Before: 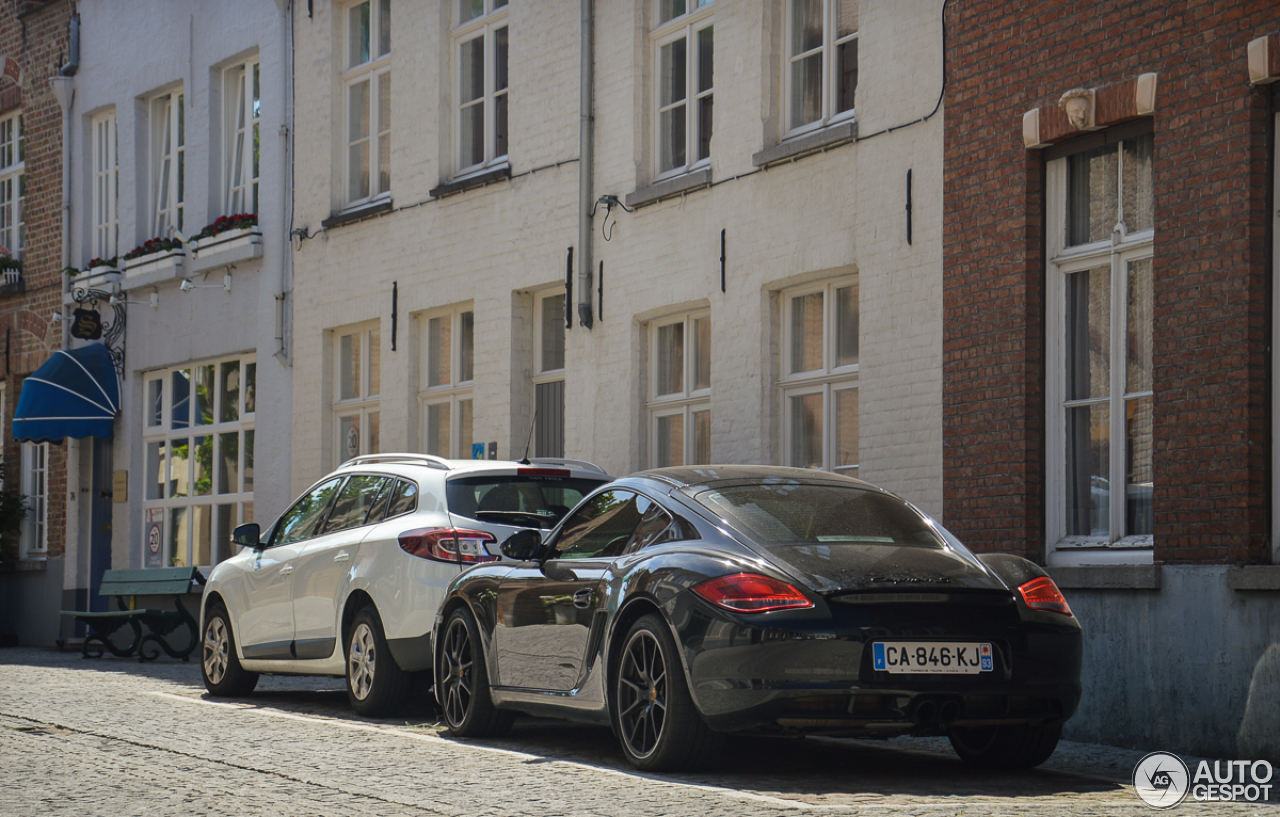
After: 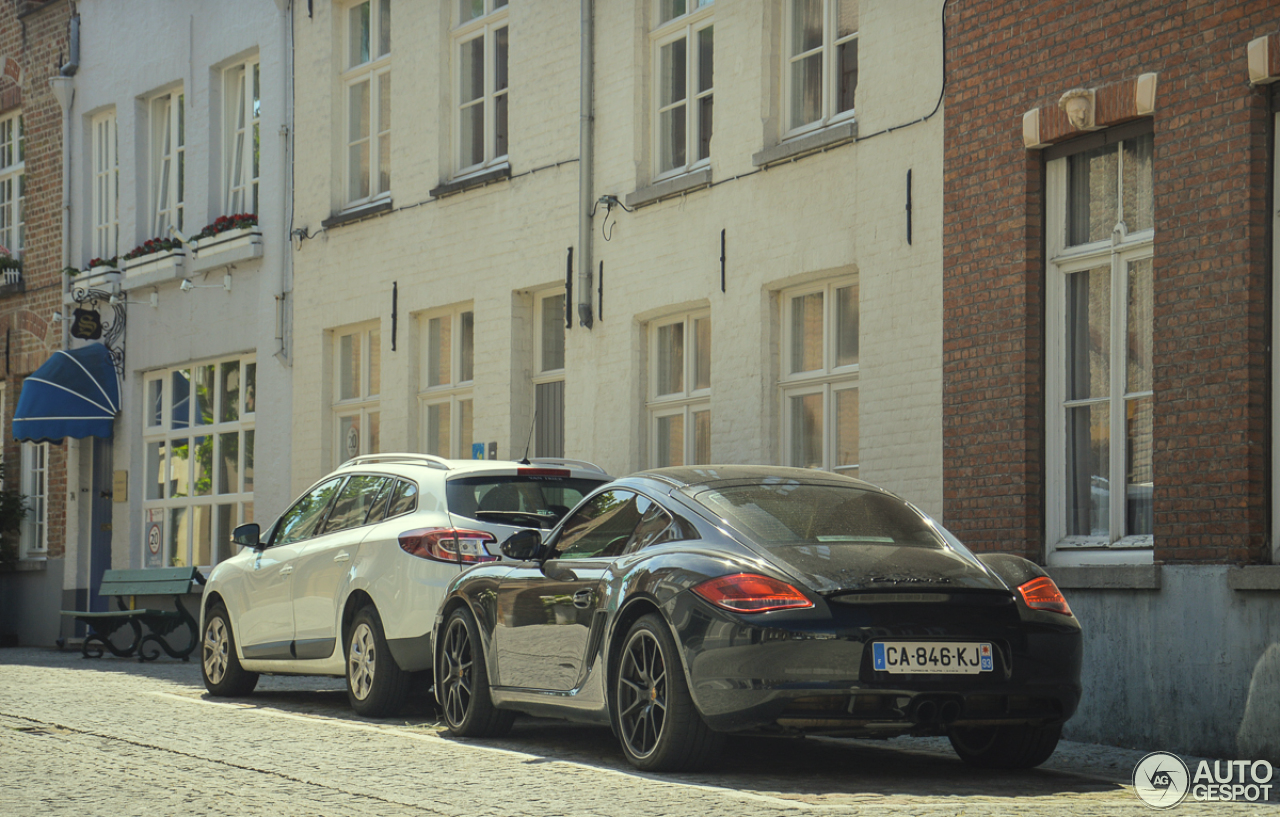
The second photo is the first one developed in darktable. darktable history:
contrast brightness saturation: brightness 0.151
color correction: highlights a* -5.93, highlights b* 10.65
